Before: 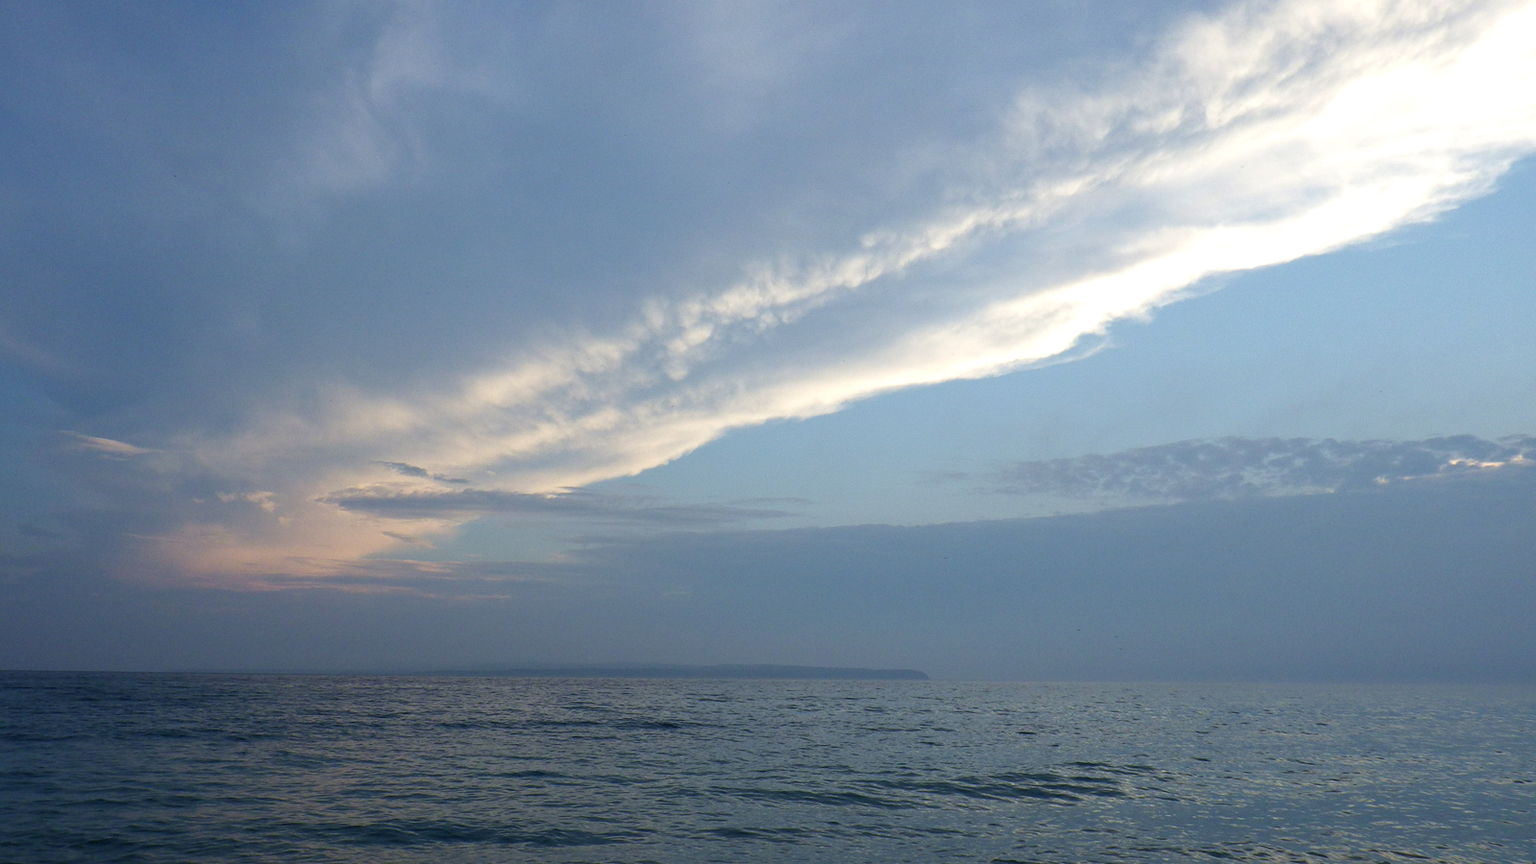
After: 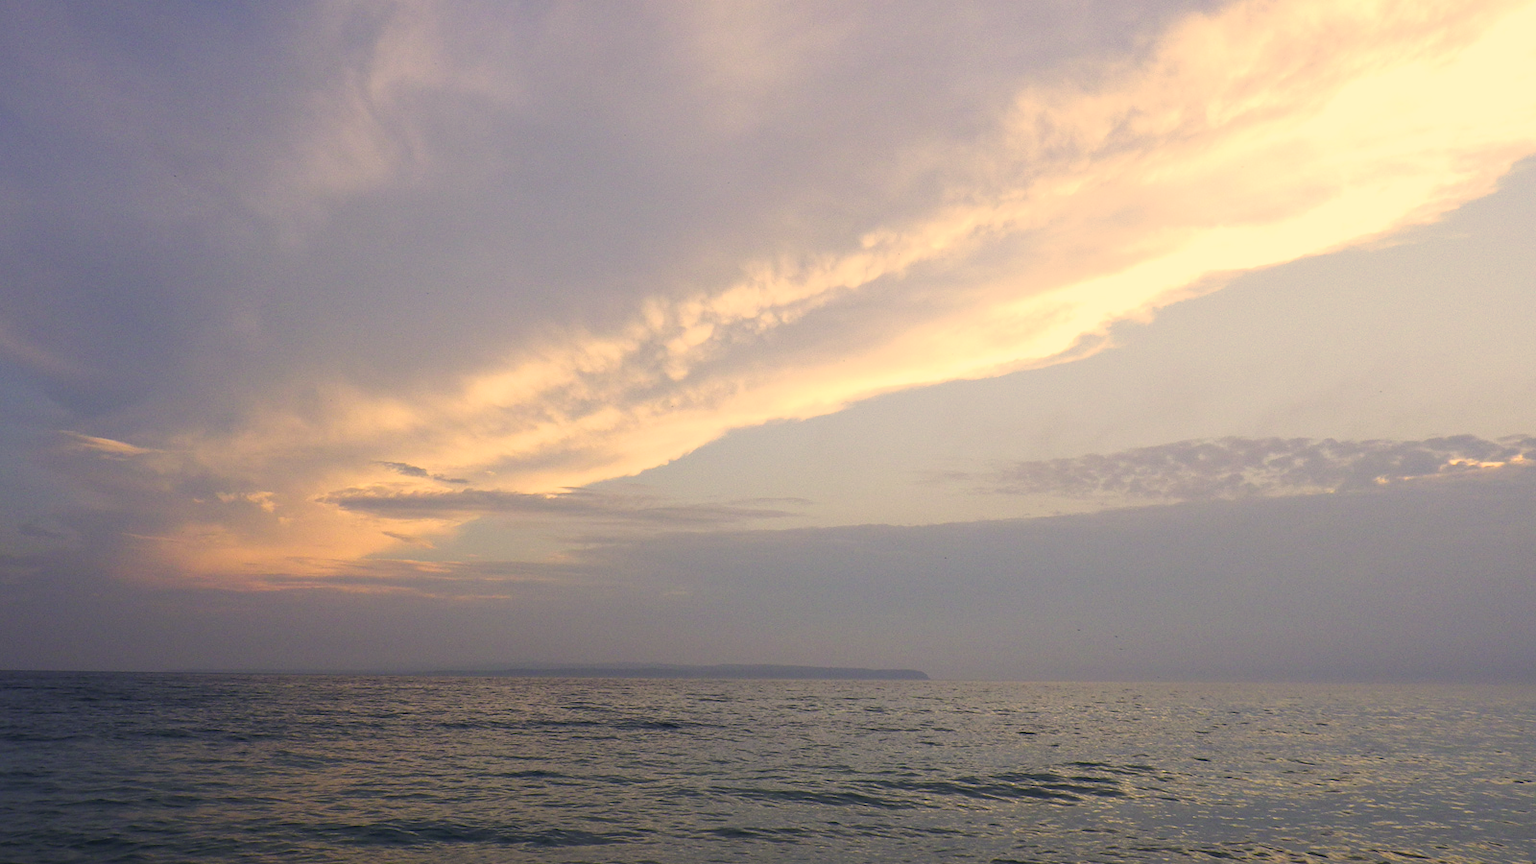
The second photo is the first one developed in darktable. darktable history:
tone curve: curves: ch0 [(0, 0) (0.003, 0.045) (0.011, 0.051) (0.025, 0.057) (0.044, 0.074) (0.069, 0.096) (0.1, 0.125) (0.136, 0.16) (0.177, 0.201) (0.224, 0.242) (0.277, 0.299) (0.335, 0.362) (0.399, 0.432) (0.468, 0.512) (0.543, 0.601) (0.623, 0.691) (0.709, 0.786) (0.801, 0.876) (0.898, 0.927) (1, 1)], preserve colors none
color correction: highlights a* 15, highlights b* 31.55
